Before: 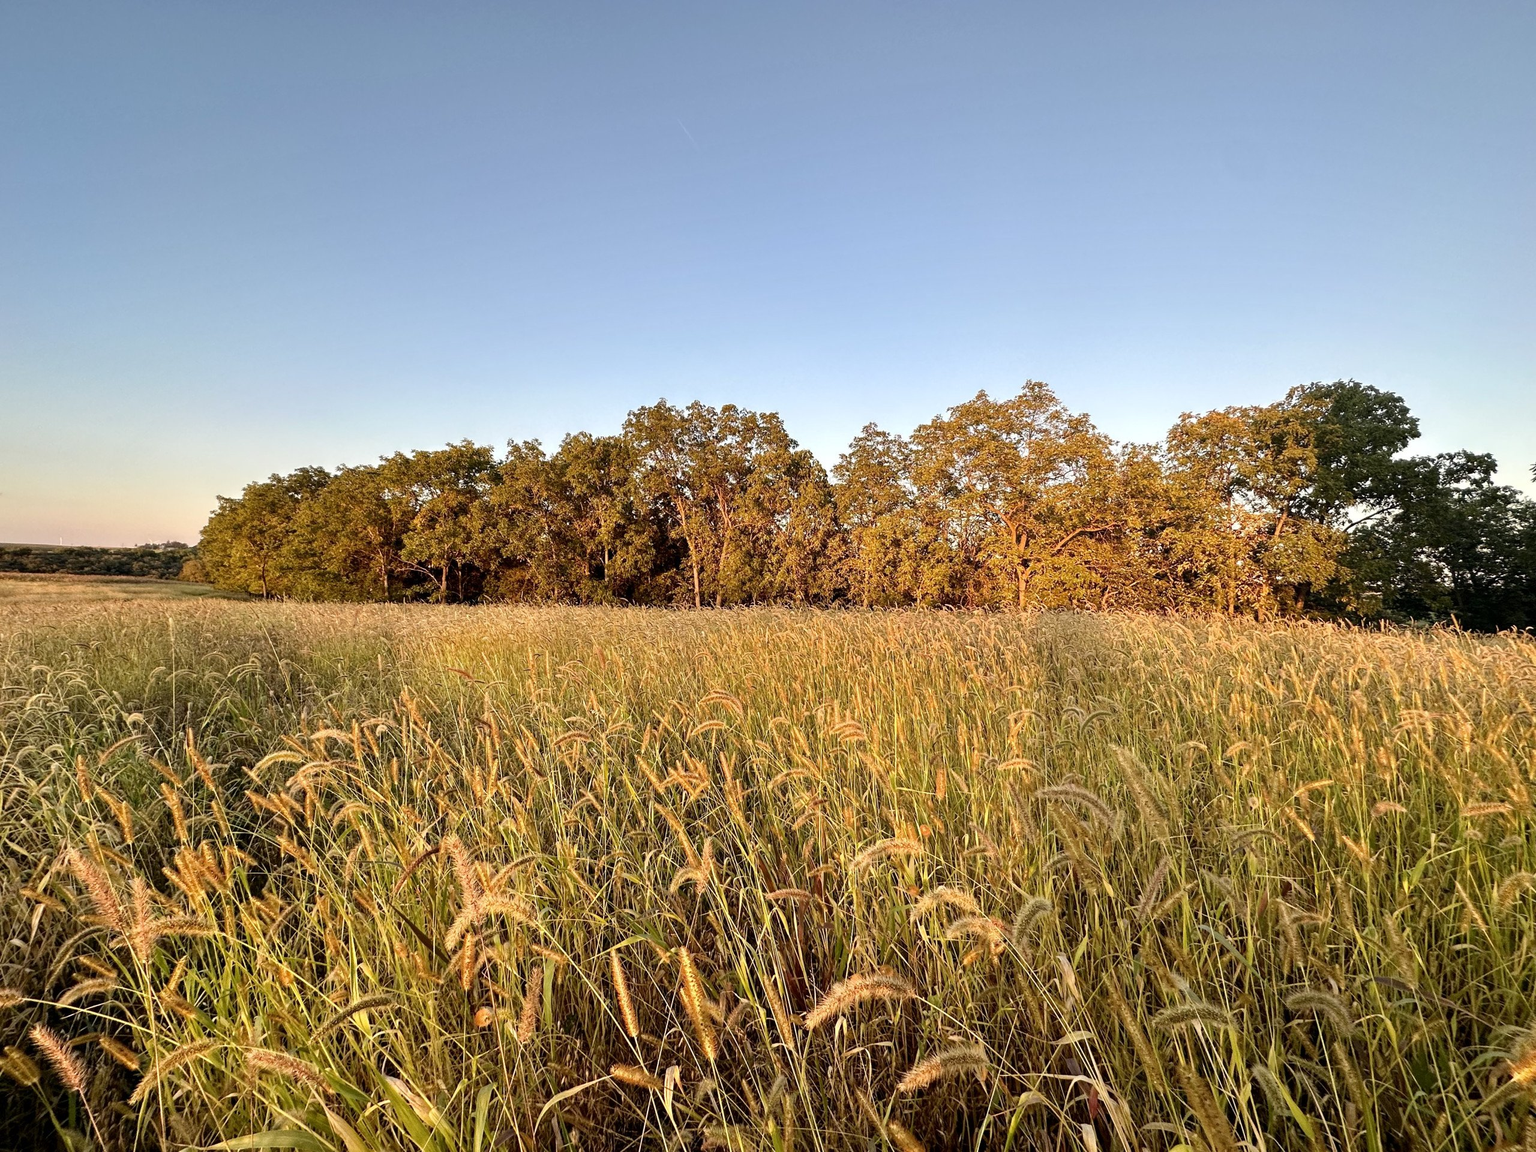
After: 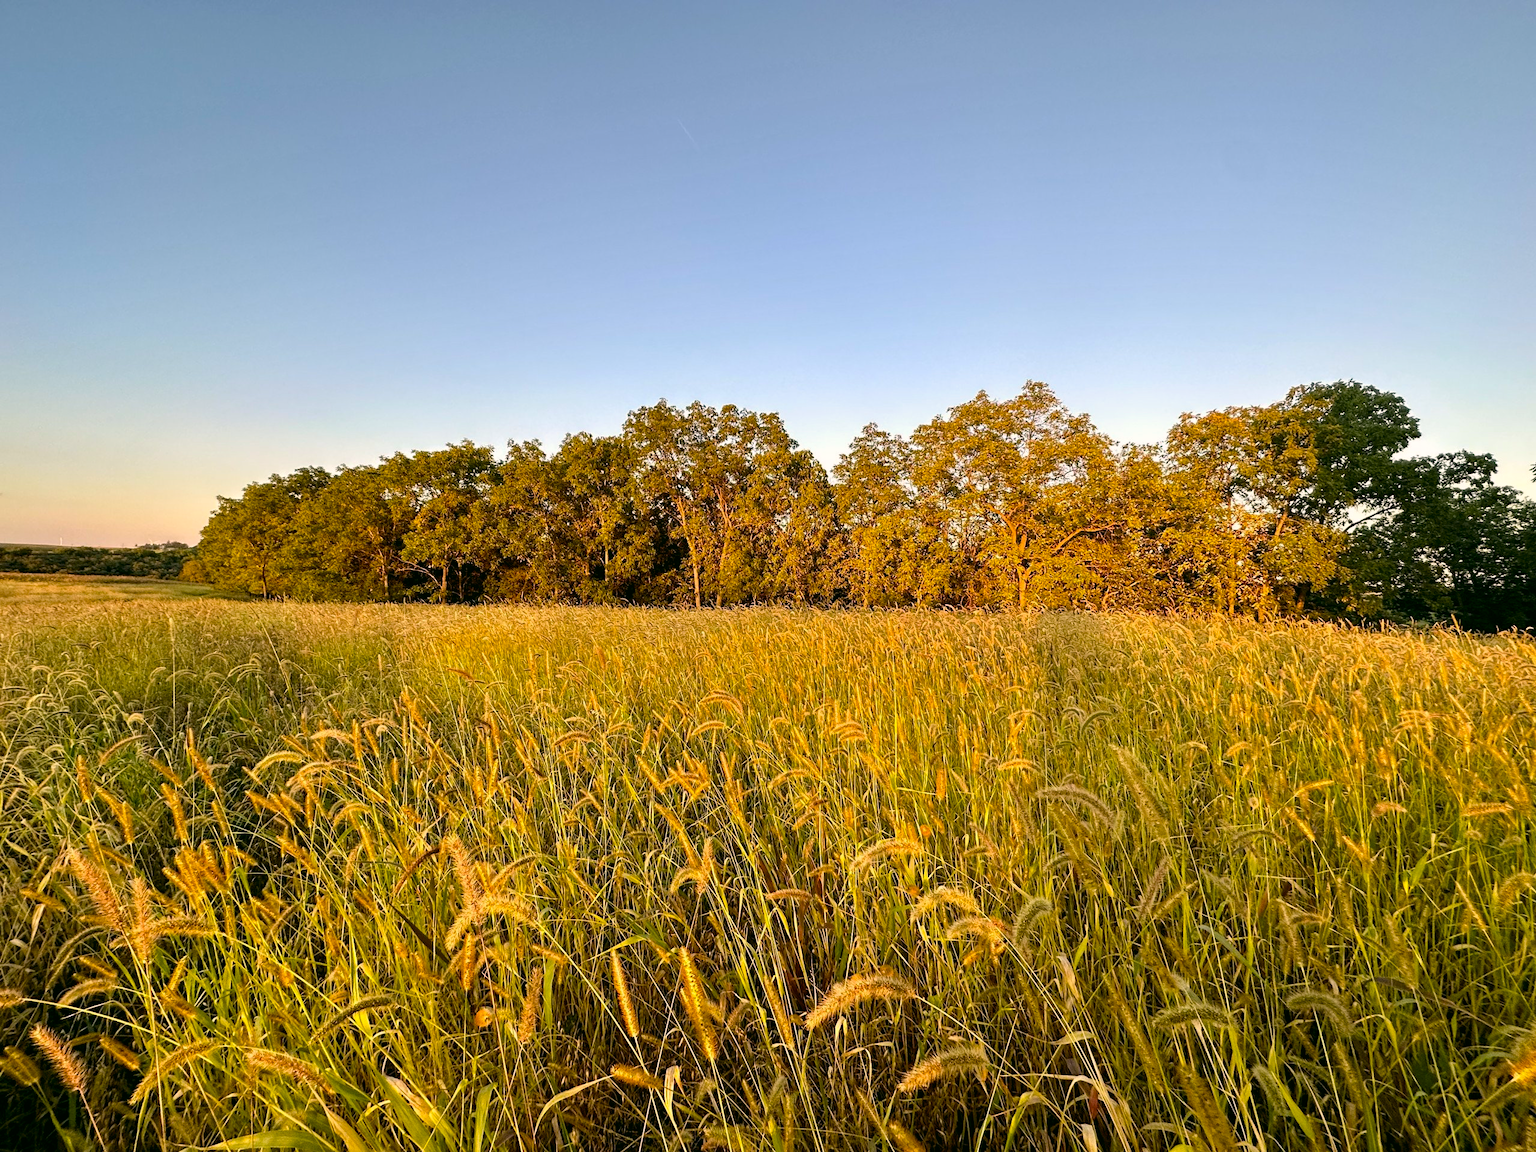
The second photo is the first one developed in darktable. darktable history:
color balance rgb: perceptual saturation grading › global saturation 29.77%, global vibrance 15.153%
color correction: highlights a* 4.11, highlights b* 4.91, shadows a* -7.44, shadows b* 5.03
